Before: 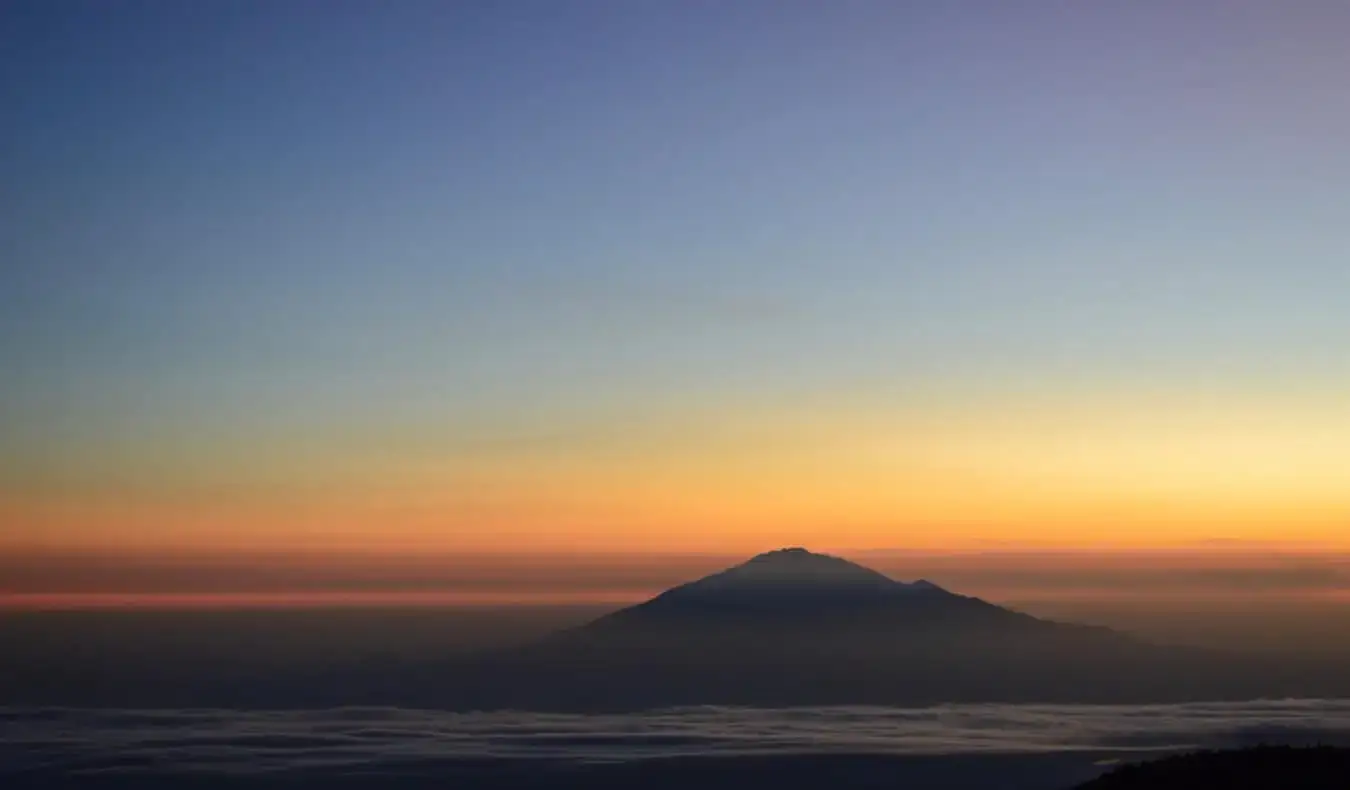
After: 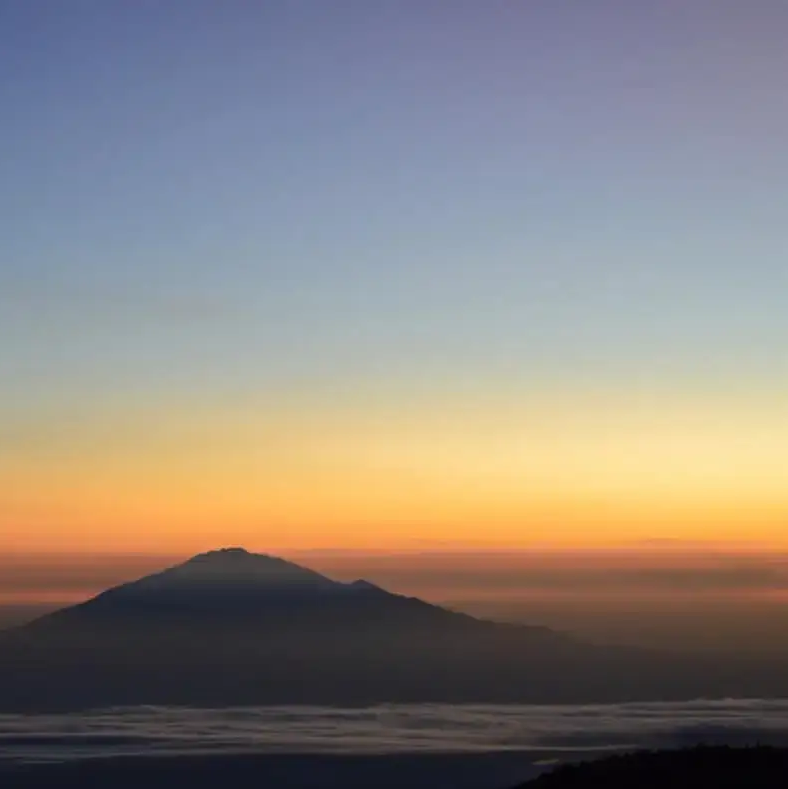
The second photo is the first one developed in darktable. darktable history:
crop: left 41.564%
